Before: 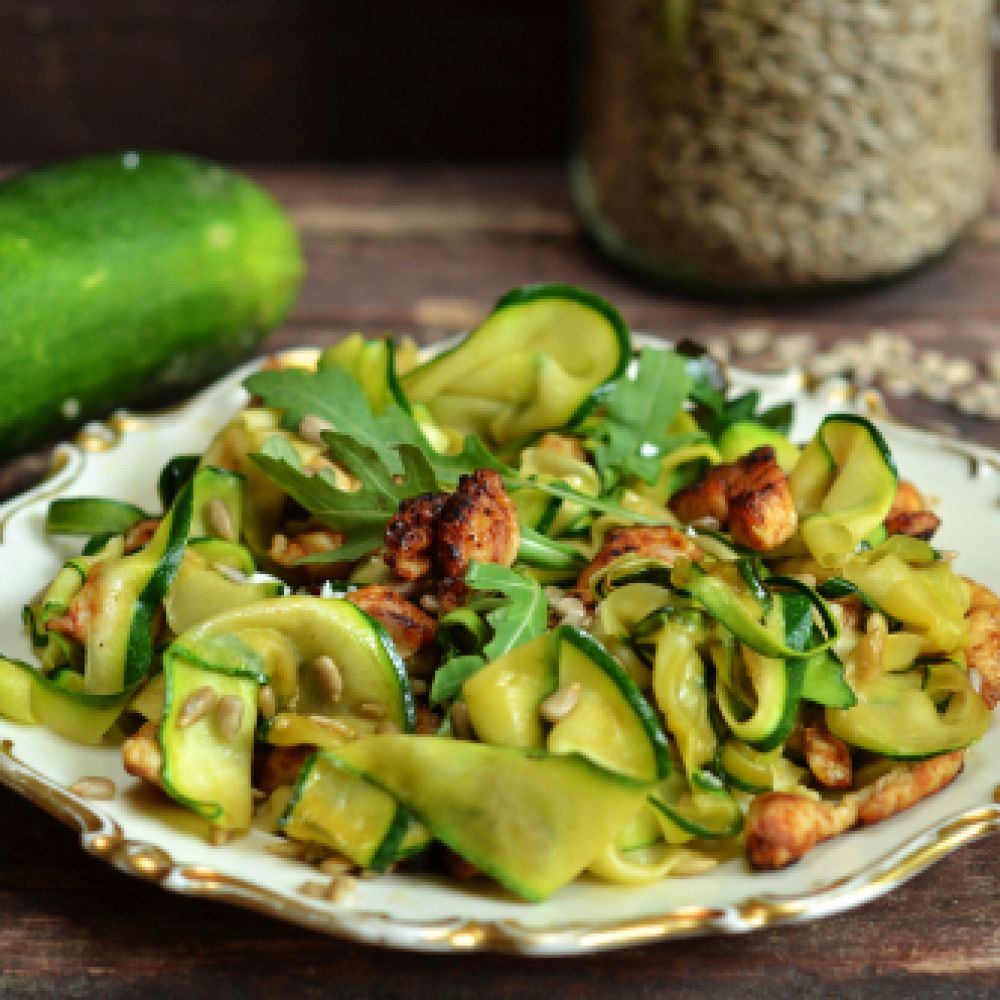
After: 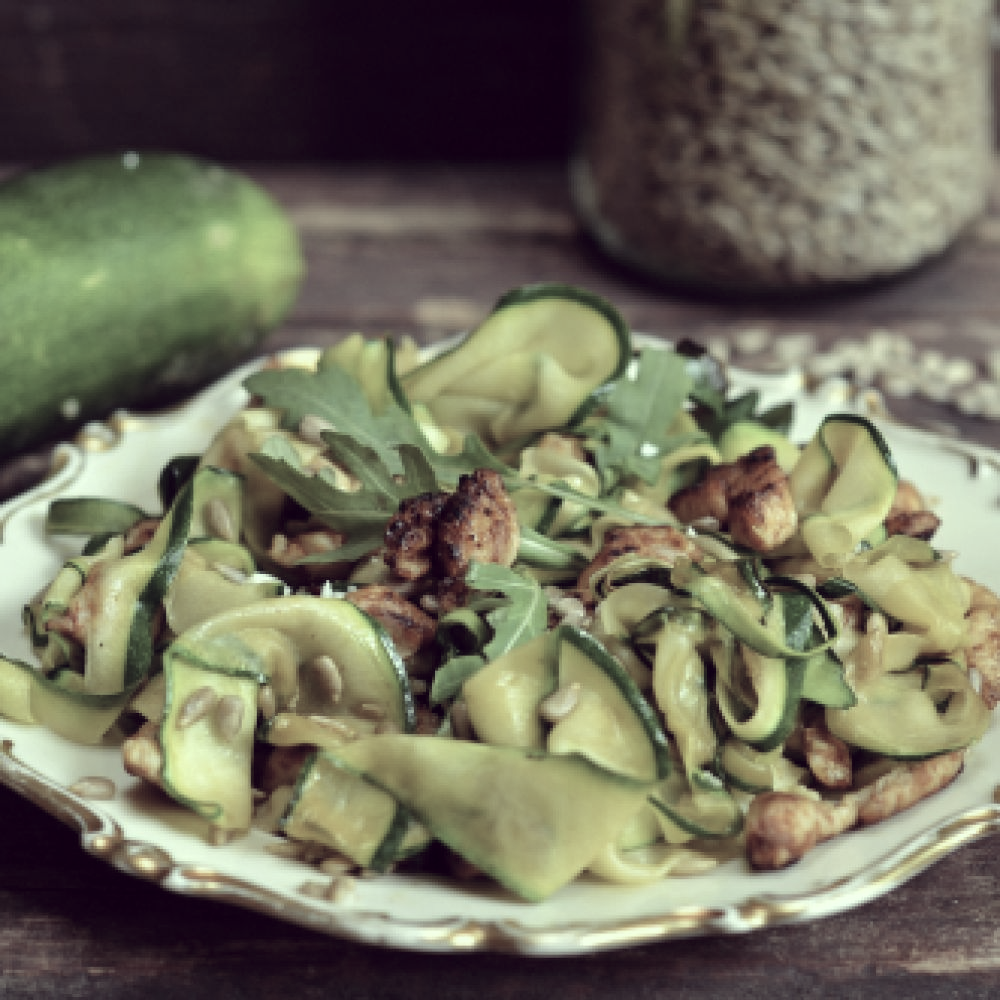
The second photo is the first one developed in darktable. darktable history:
color correction: highlights a* -20.13, highlights b* 20.88, shadows a* 19.26, shadows b* -20.62, saturation 0.387
exposure: compensate exposure bias true, compensate highlight preservation false
